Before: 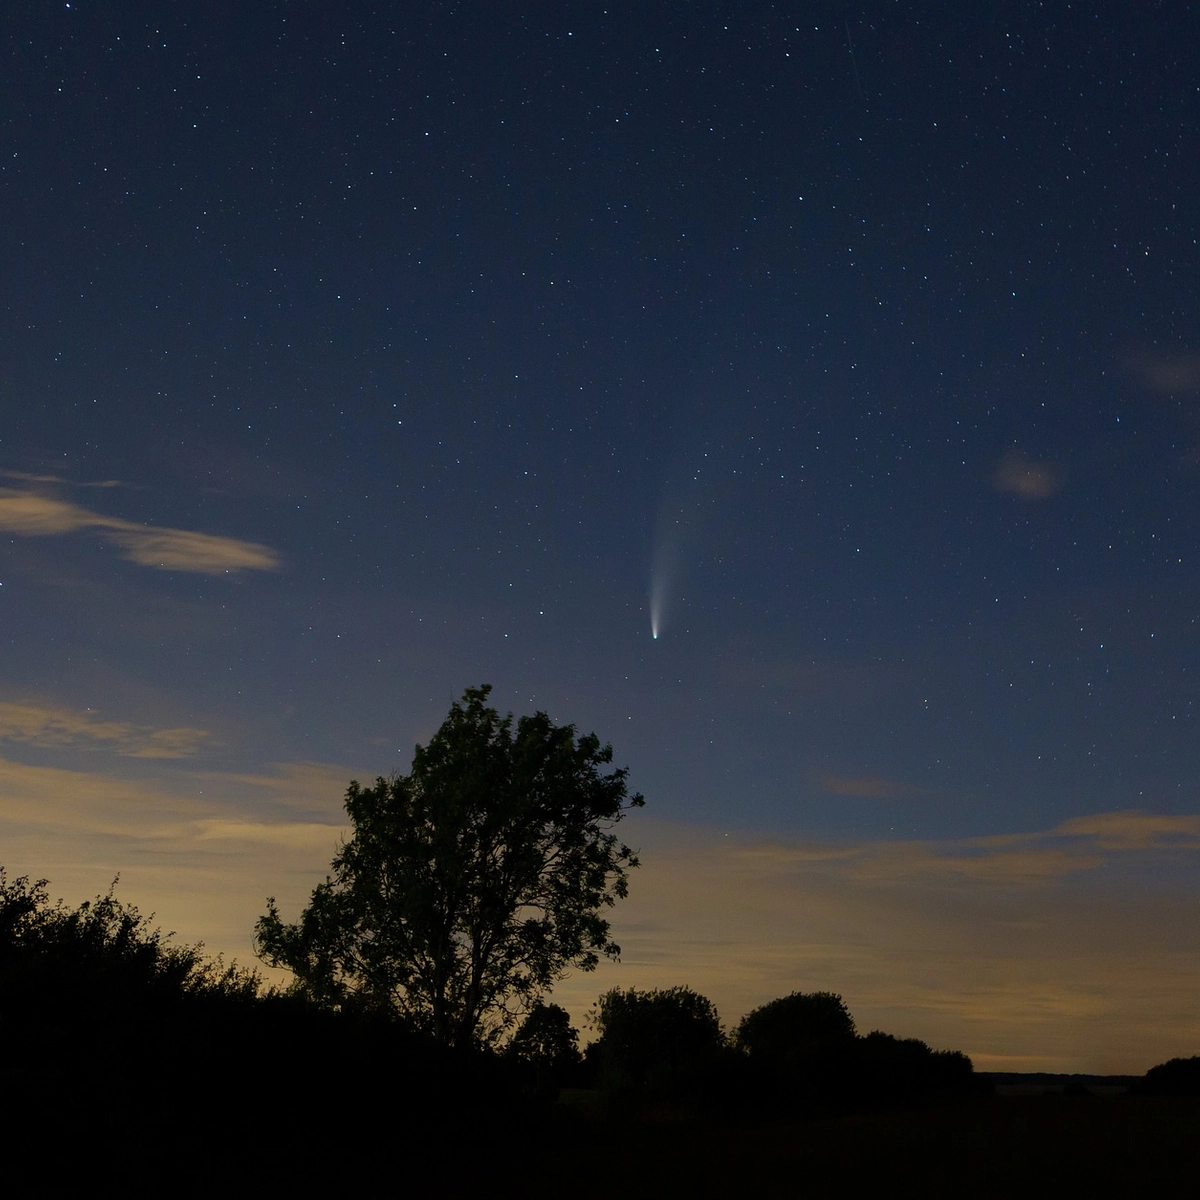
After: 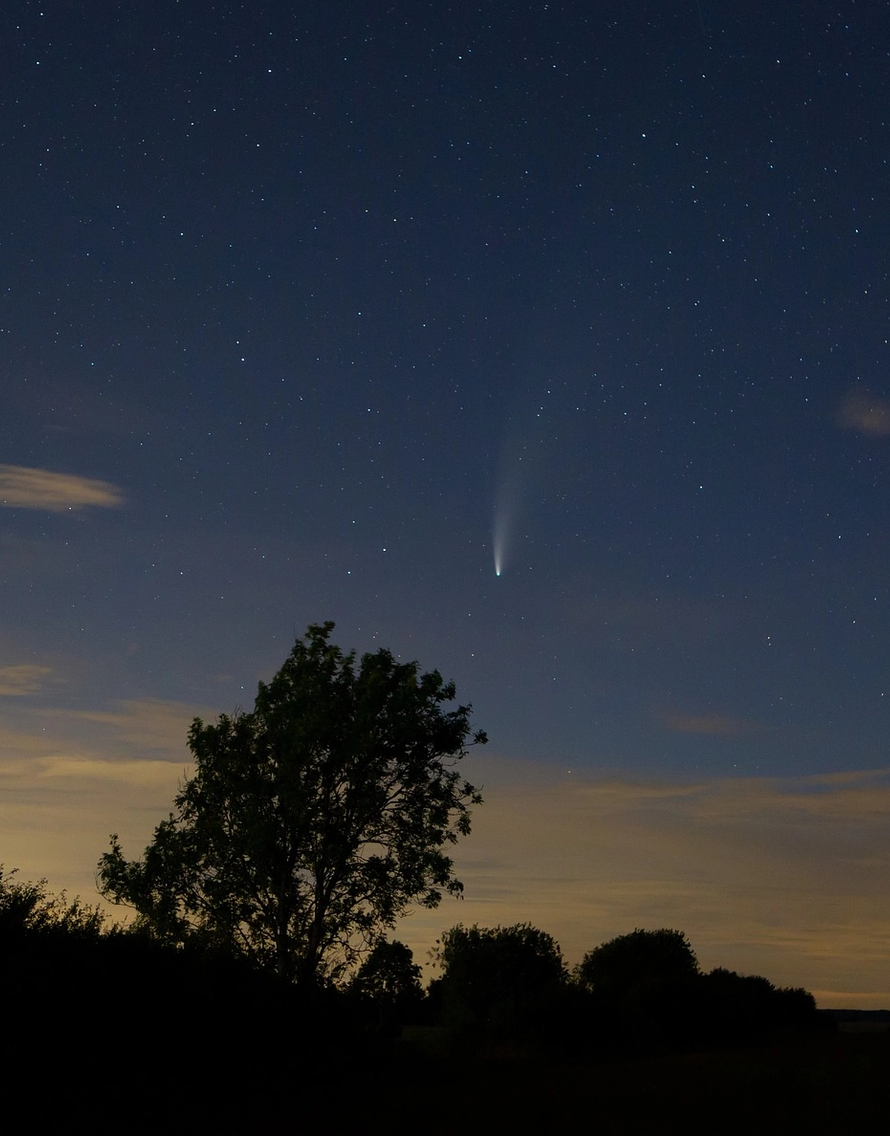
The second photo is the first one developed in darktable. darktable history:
white balance: emerald 1
crop and rotate: left 13.15%, top 5.251%, right 12.609%
